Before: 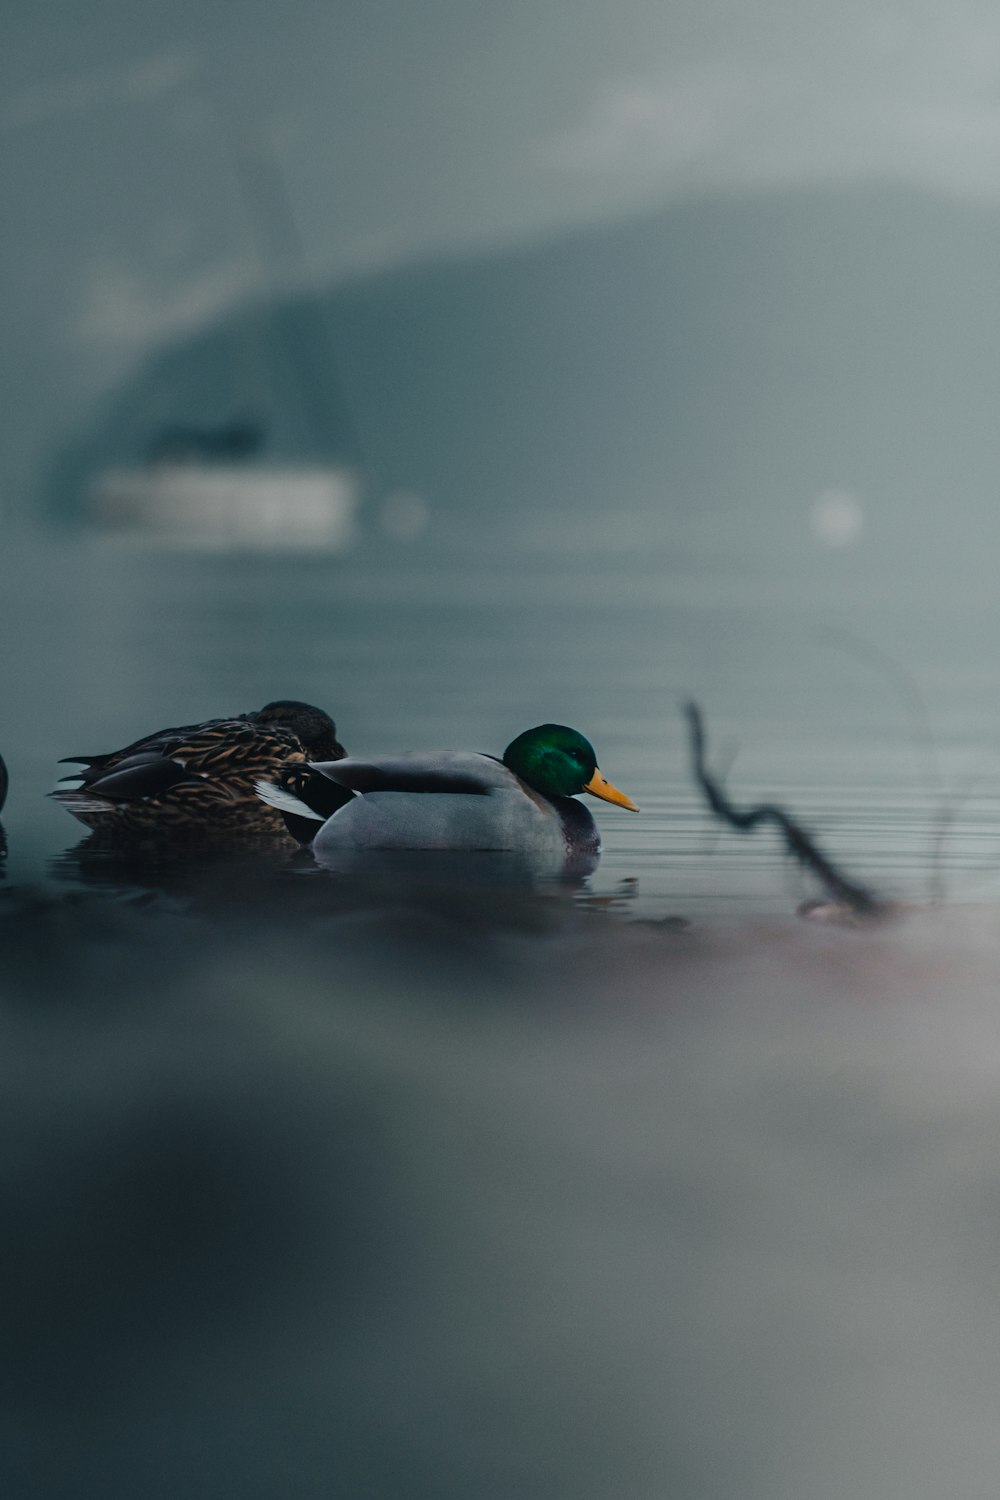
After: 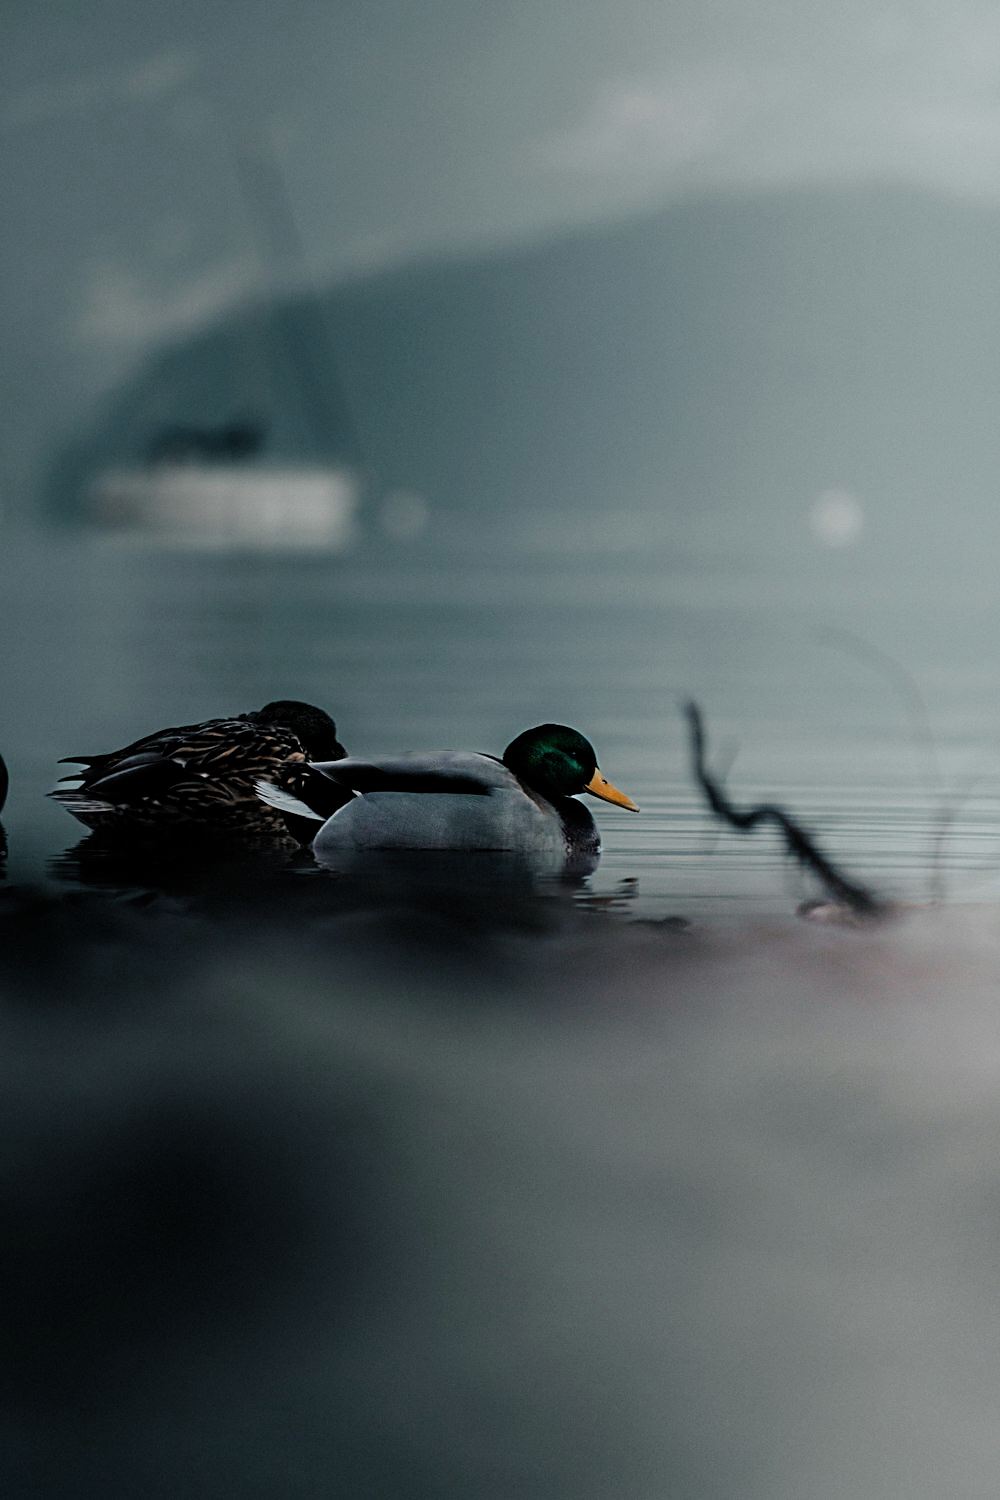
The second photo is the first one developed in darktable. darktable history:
sharpen: on, module defaults
filmic rgb: black relative exposure -8.7 EV, white relative exposure 2.7 EV, target black luminance 0%, target white luminance 99.933%, hardness 6.27, latitude 74.37%, contrast 1.316, highlights saturation mix -5.01%, color science v6 (2022)
